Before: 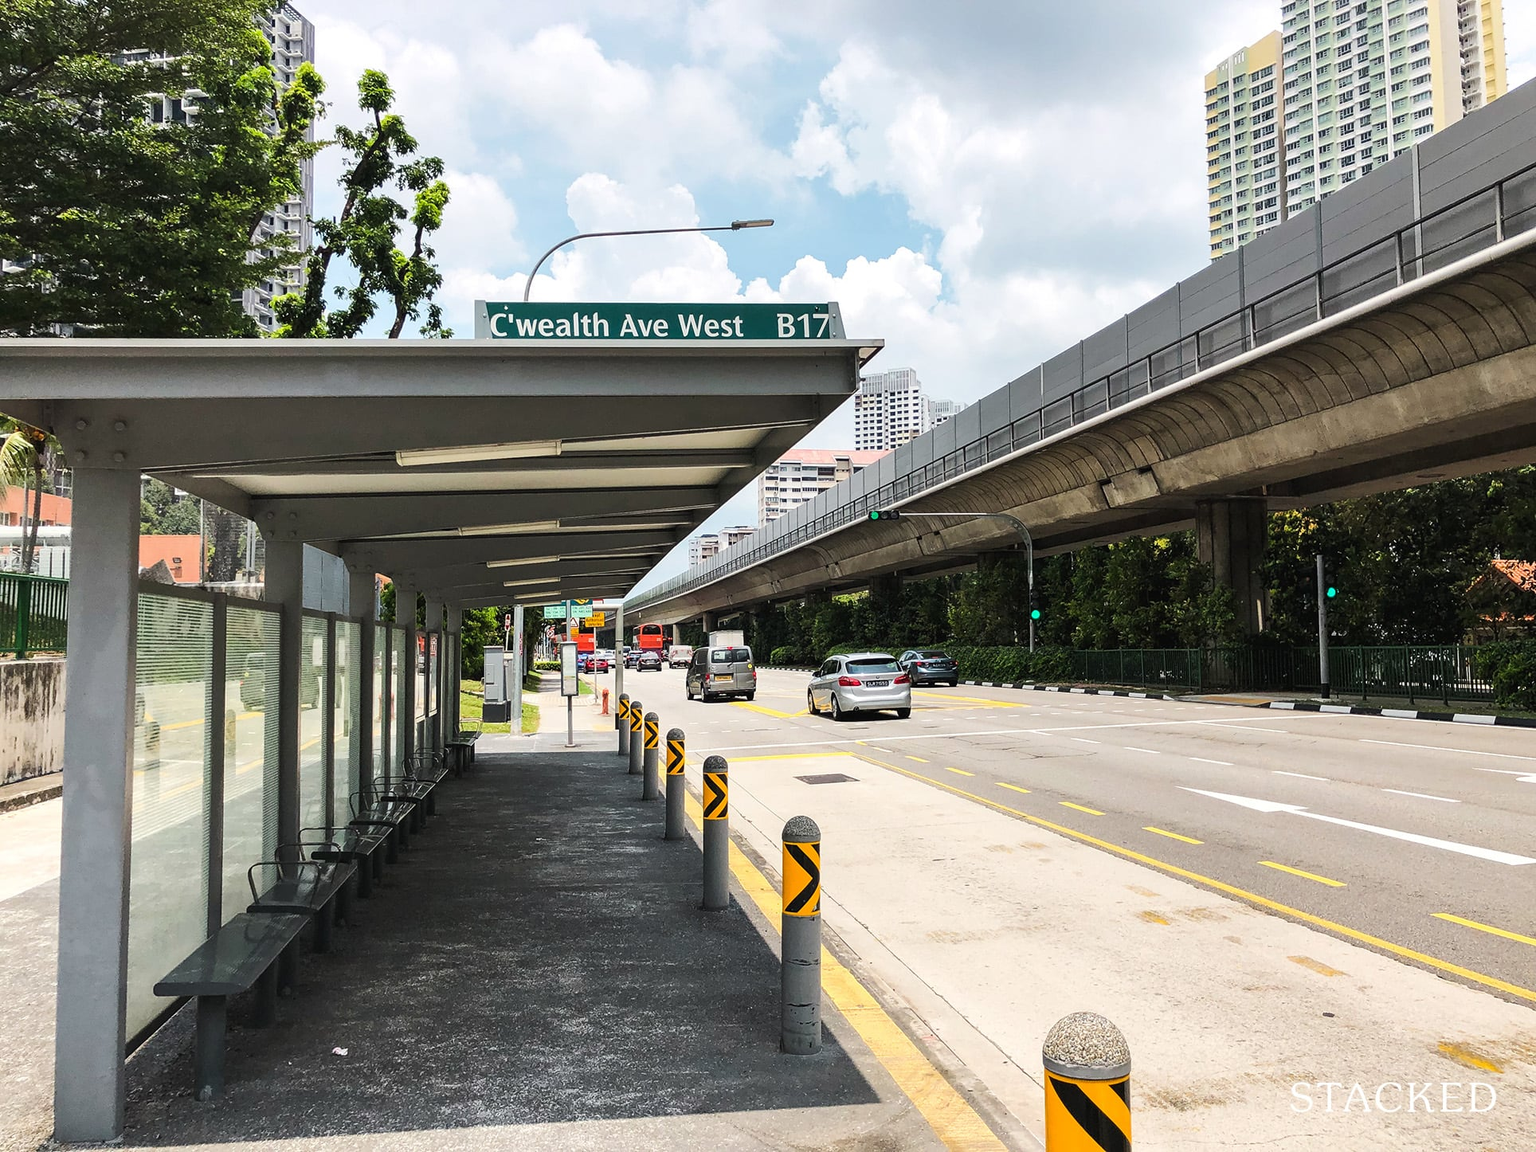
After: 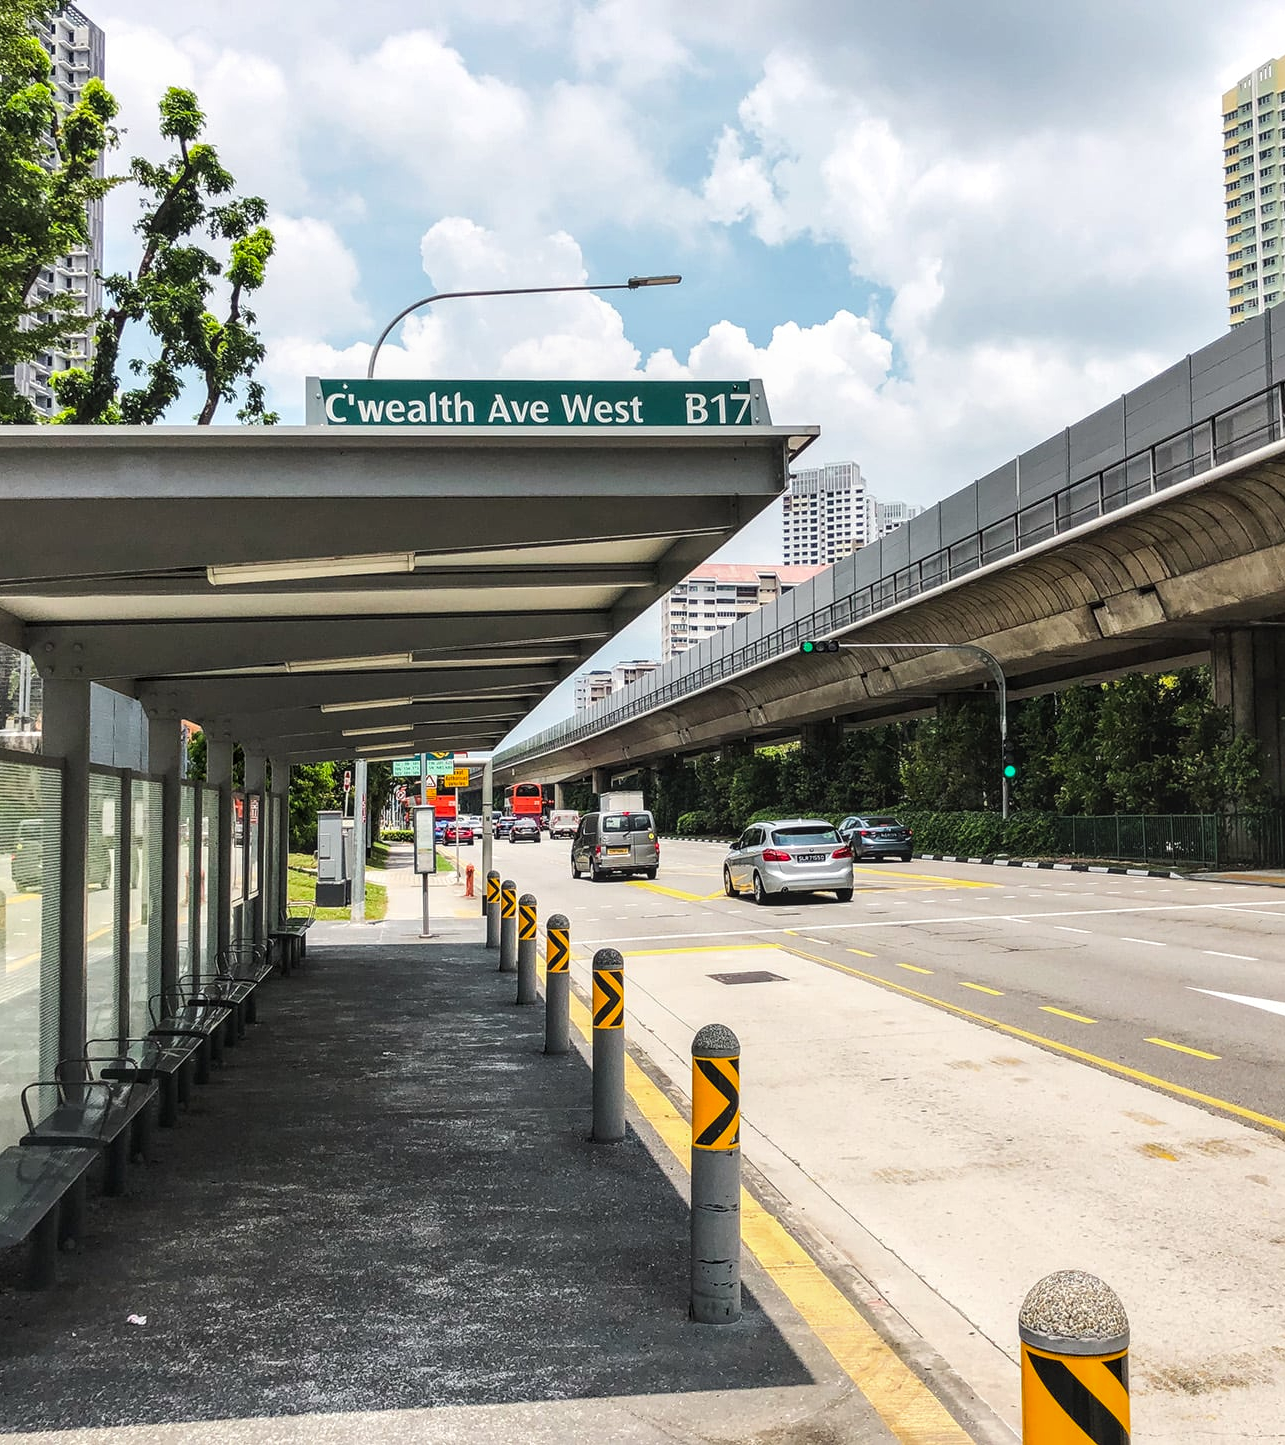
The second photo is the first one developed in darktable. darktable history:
vibrance: vibrance 22%
local contrast: on, module defaults
crop and rotate: left 15.055%, right 18.278%
